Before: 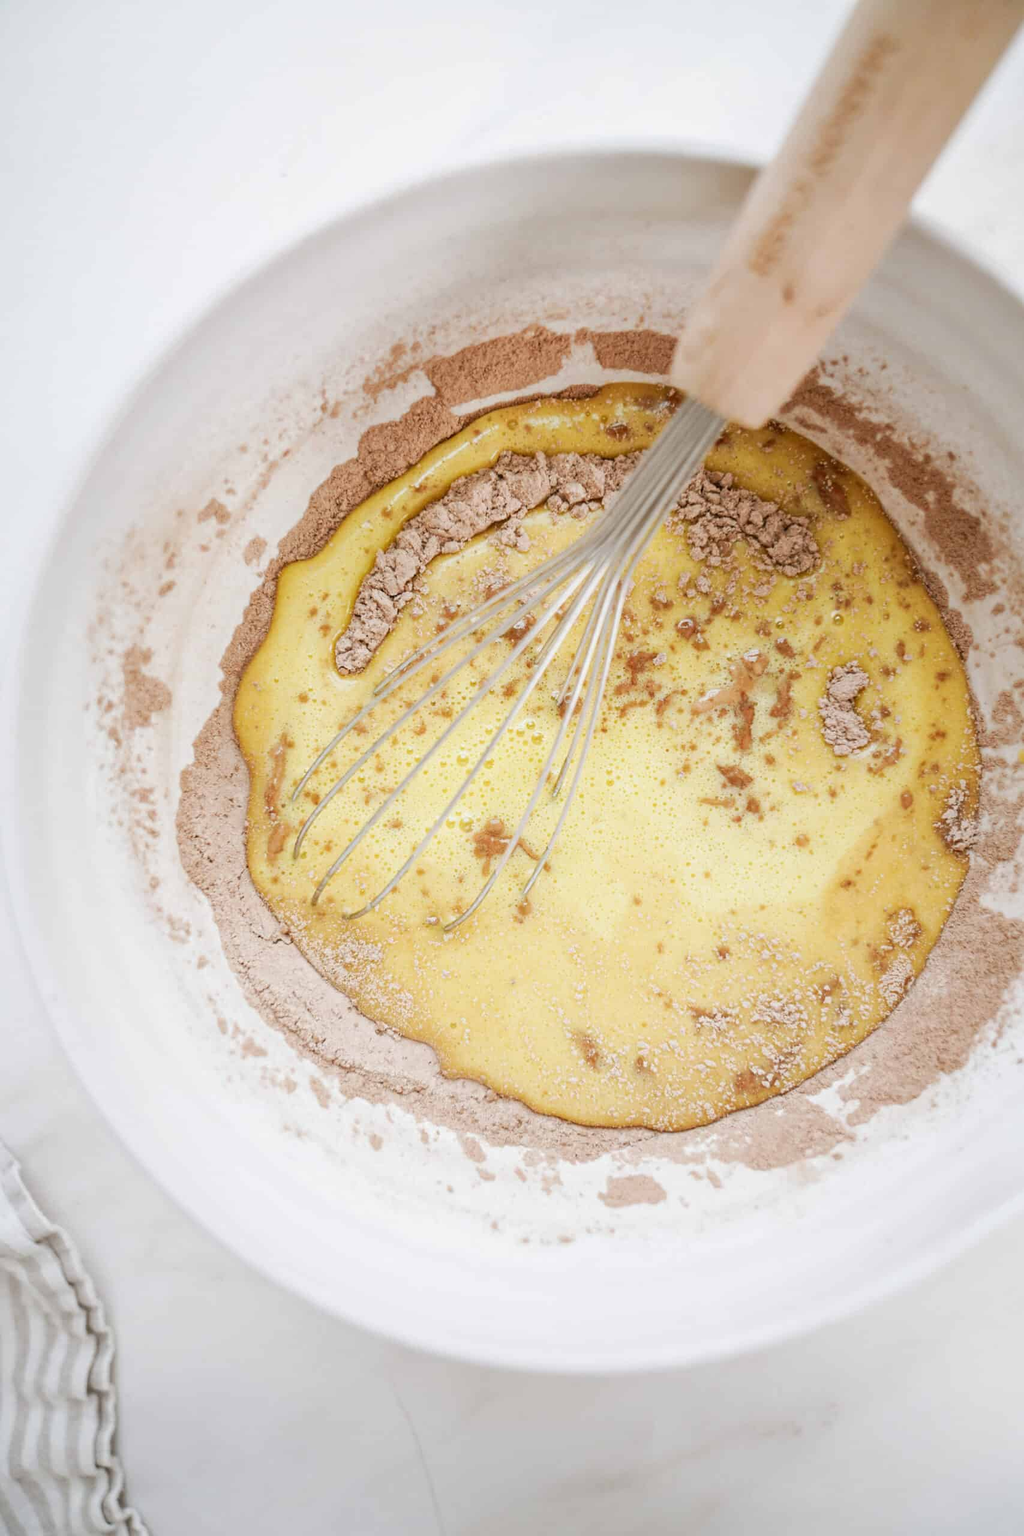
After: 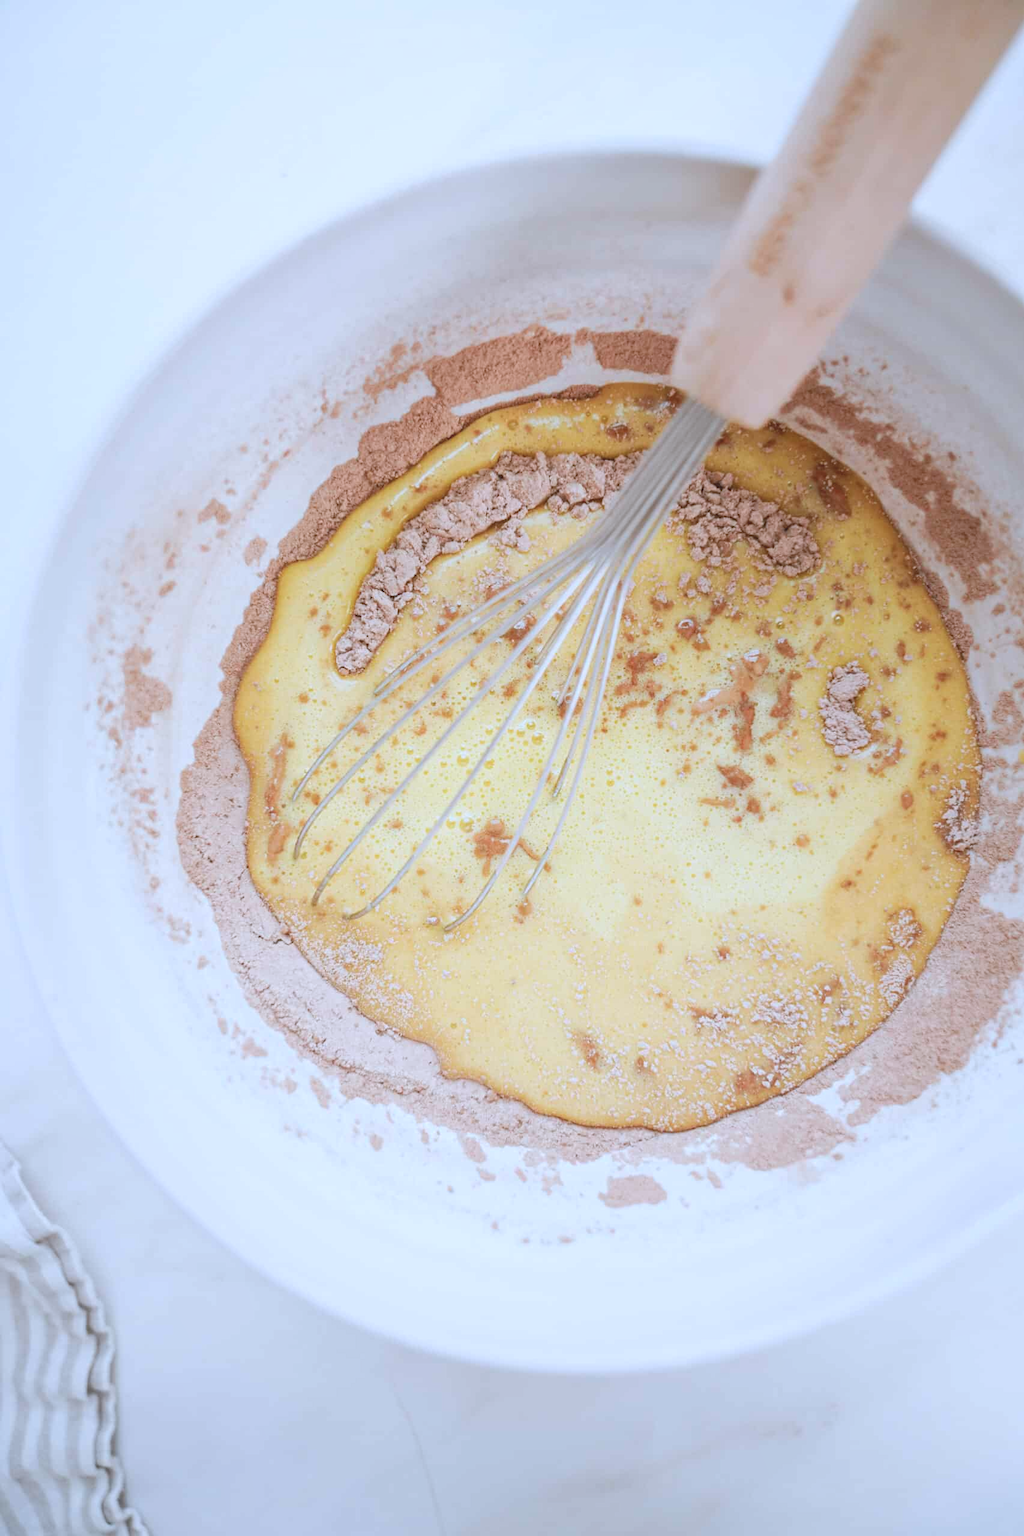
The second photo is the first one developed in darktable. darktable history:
local contrast: highlights 69%, shadows 68%, detail 83%, midtone range 0.329
color correction: highlights a* -1.97, highlights b* -18.18
